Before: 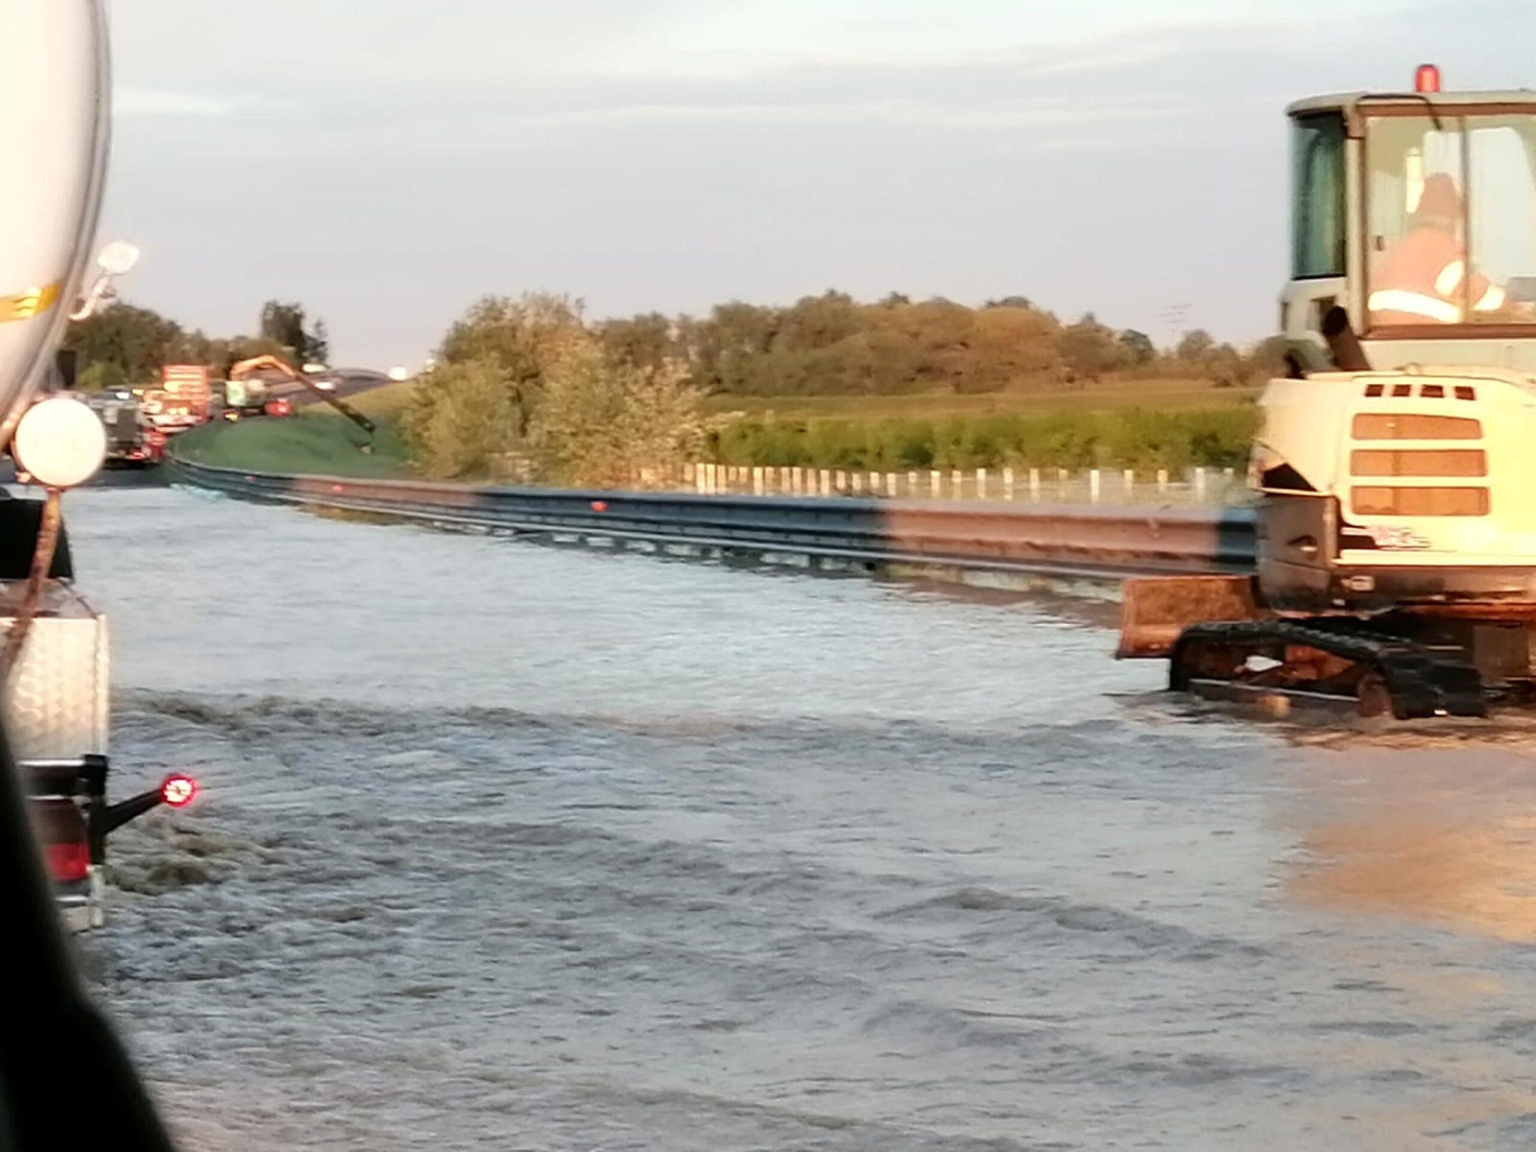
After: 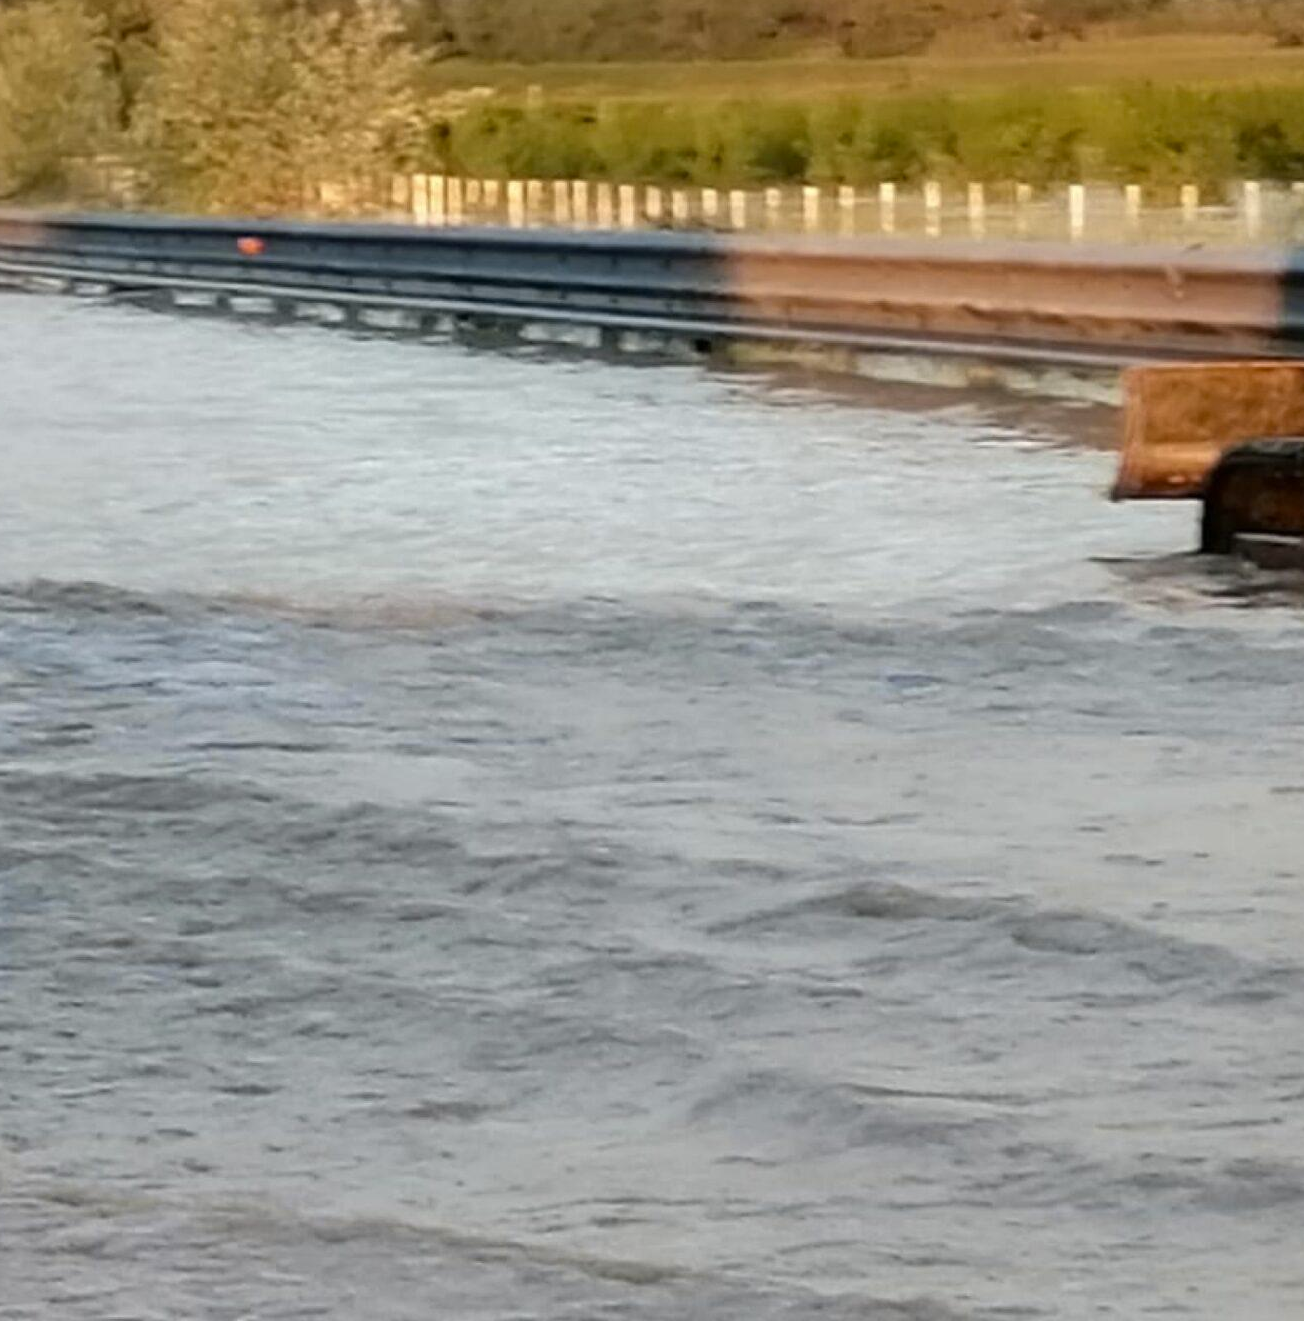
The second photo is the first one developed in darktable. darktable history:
crop and rotate: left 29.237%, top 31.152%, right 19.807%
color contrast: green-magenta contrast 0.8, blue-yellow contrast 1.1, unbound 0
